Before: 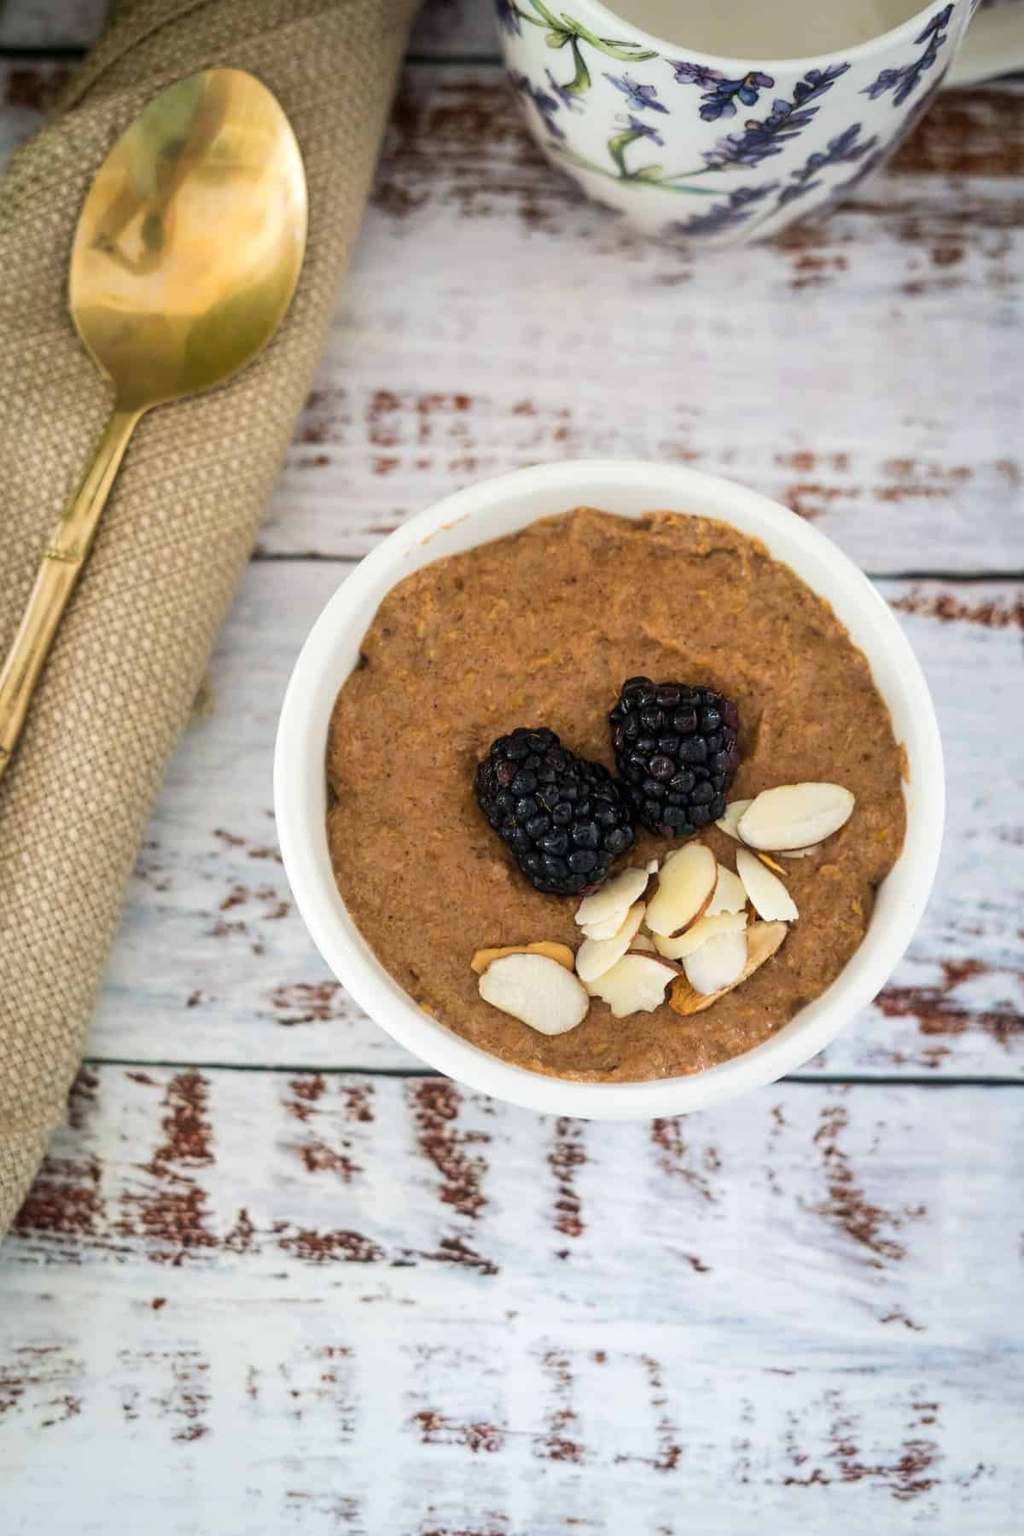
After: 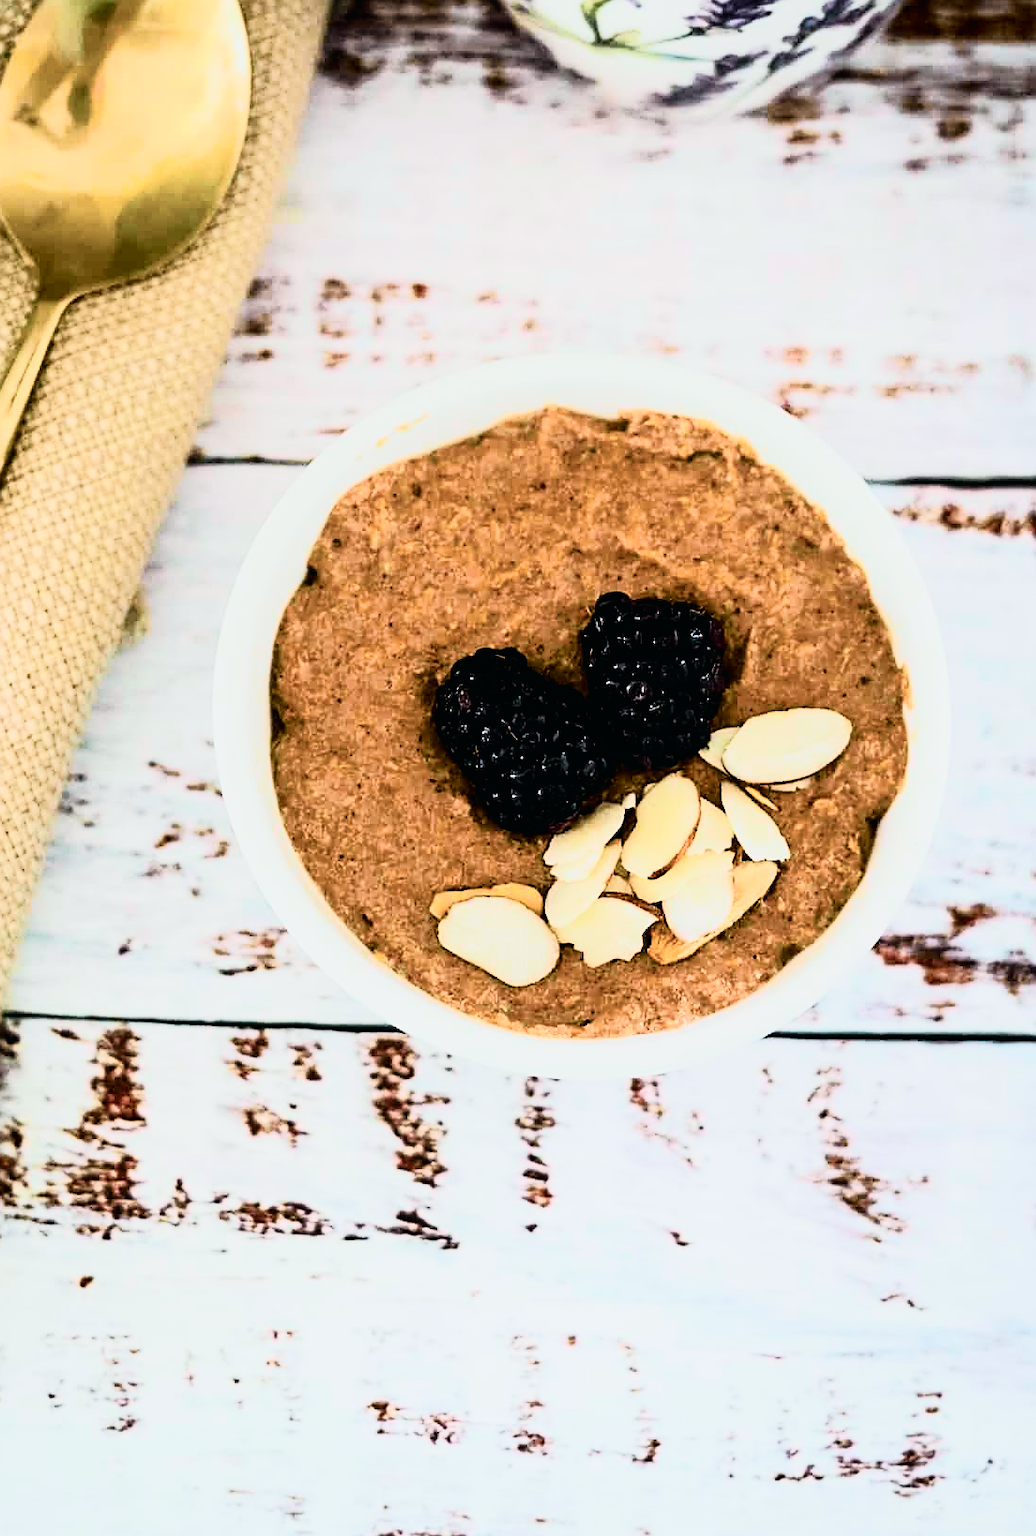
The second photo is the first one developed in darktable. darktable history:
tone curve: curves: ch0 [(0, 0.008) (0.081, 0.044) (0.177, 0.123) (0.283, 0.253) (0.416, 0.449) (0.495, 0.524) (0.661, 0.756) (0.796, 0.859) (1, 0.951)]; ch1 [(0, 0) (0.161, 0.092) (0.35, 0.33) (0.392, 0.392) (0.427, 0.426) (0.479, 0.472) (0.505, 0.5) (0.521, 0.524) (0.567, 0.556) (0.583, 0.588) (0.625, 0.627) (0.678, 0.733) (1, 1)]; ch2 [(0, 0) (0.346, 0.362) (0.404, 0.427) (0.502, 0.499) (0.531, 0.523) (0.544, 0.561) (0.58, 0.59) (0.629, 0.642) (0.717, 0.678) (1, 1)], color space Lab, independent channels, preserve colors none
shadows and highlights: shadows 0.292, highlights 39.84
filmic rgb: black relative exposure -7.75 EV, white relative exposure 4.45 EV, target black luminance 0%, hardness 3.76, latitude 50.67%, contrast 1.066, highlights saturation mix 9.72%, shadows ↔ highlights balance -0.278%, enable highlight reconstruction true
tone equalizer: -8 EV -0.769 EV, -7 EV -0.701 EV, -6 EV -0.637 EV, -5 EV -0.365 EV, -3 EV 0.4 EV, -2 EV 0.6 EV, -1 EV 0.688 EV, +0 EV 0.762 EV, edges refinement/feathering 500, mask exposure compensation -1.57 EV, preserve details no
crop and rotate: left 7.843%, top 9.051%
color balance rgb: shadows lift › luminance -9.9%, linear chroma grading › shadows 31.538%, linear chroma grading › global chroma -1.875%, linear chroma grading › mid-tones 3.865%, perceptual saturation grading › global saturation 19.462%
exposure: compensate exposure bias true, compensate highlight preservation false
sharpen: on, module defaults
